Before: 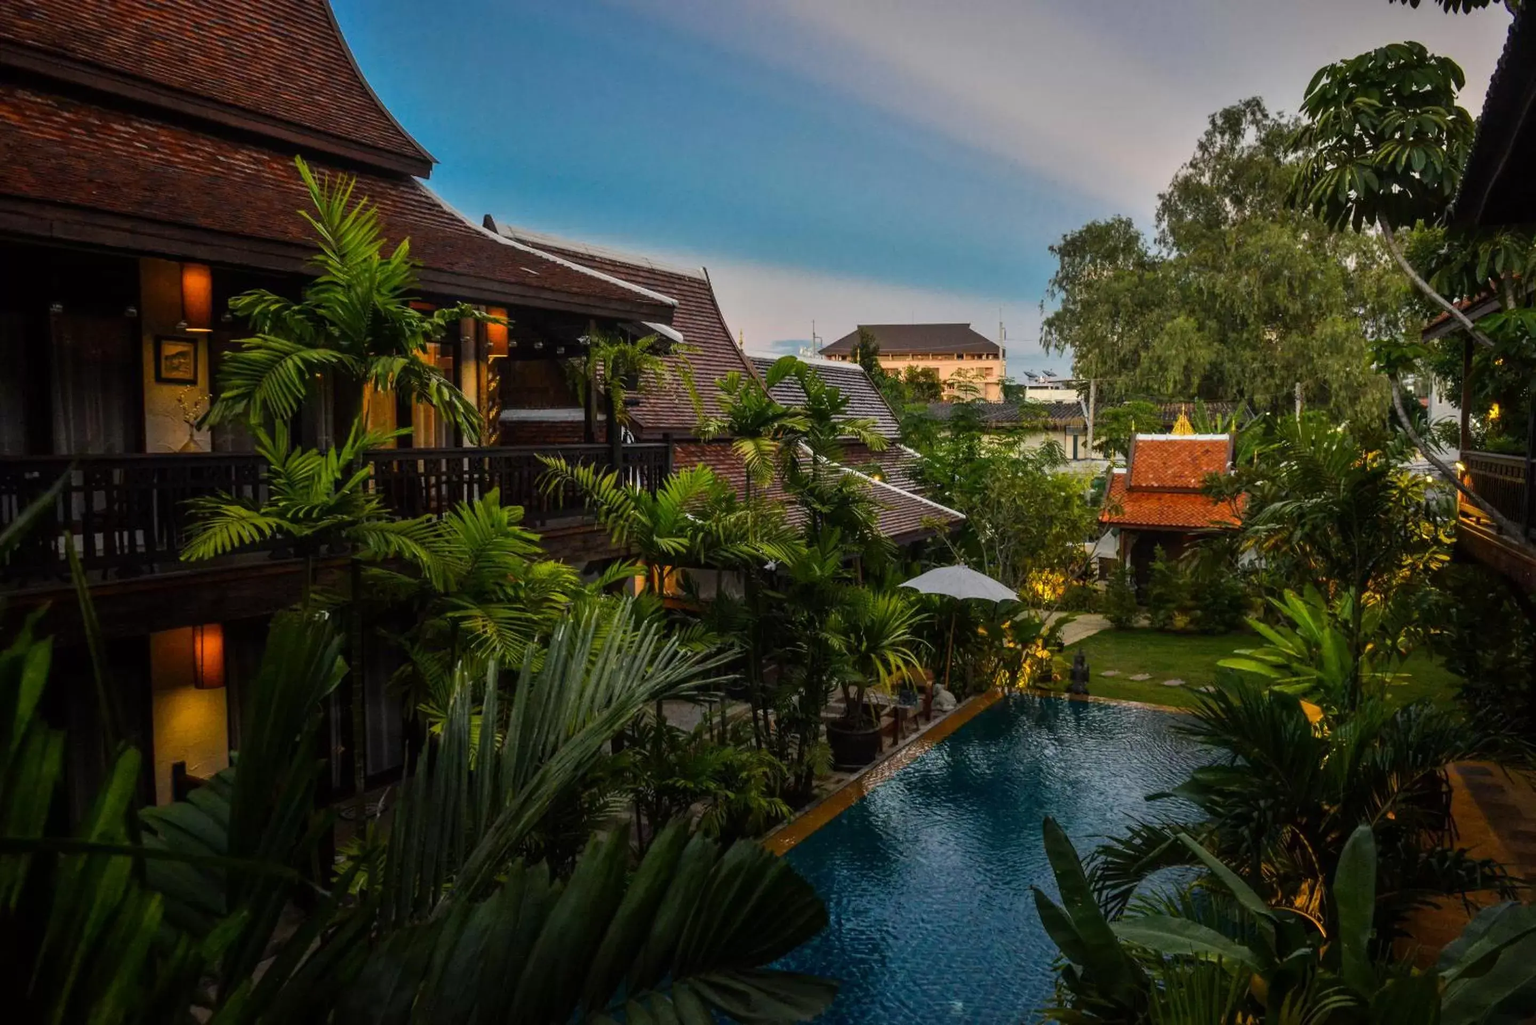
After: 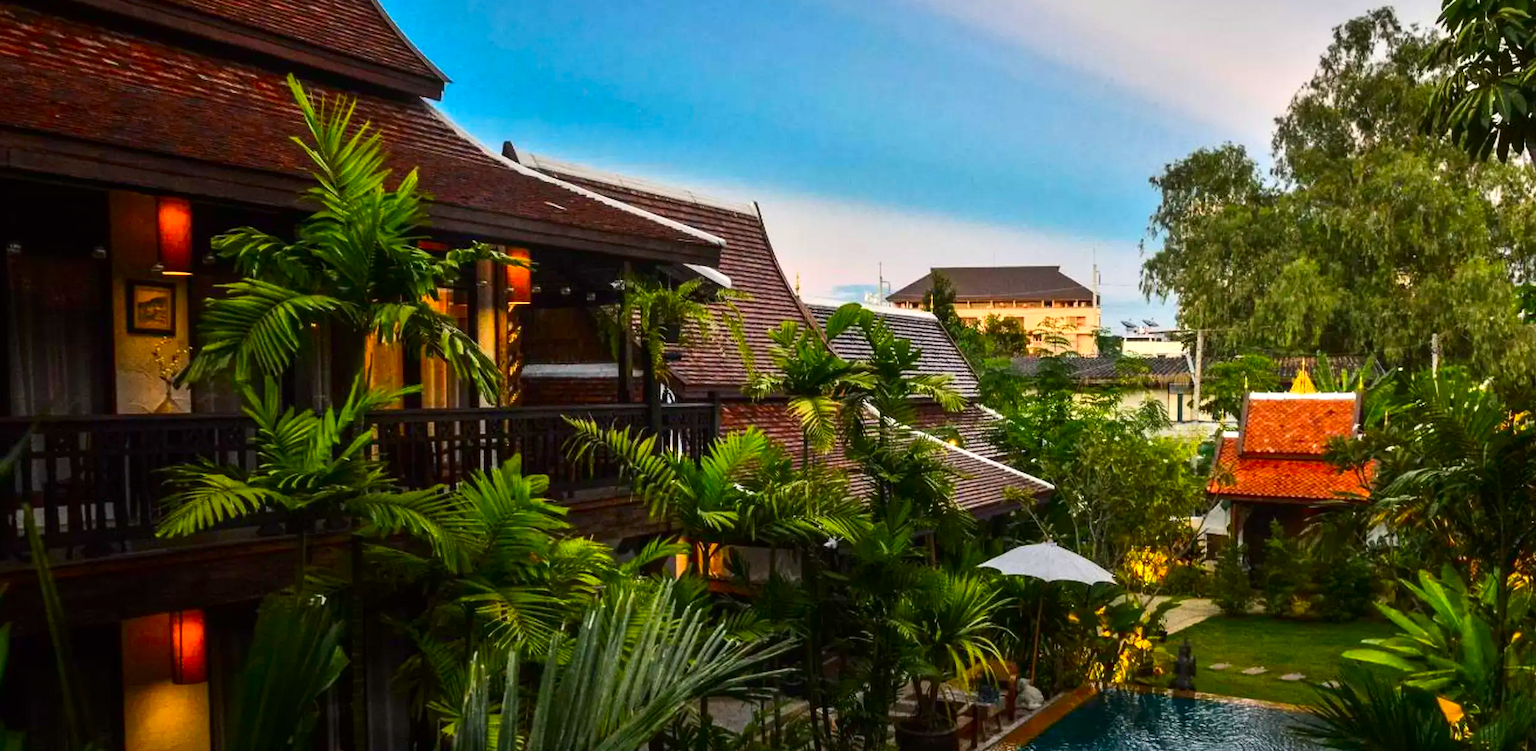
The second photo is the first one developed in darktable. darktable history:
exposure: exposure 0.6 EV, compensate highlight preservation false
crop: left 2.891%, top 8.93%, right 9.68%, bottom 26.998%
contrast brightness saturation: contrast 0.166, saturation 0.322
